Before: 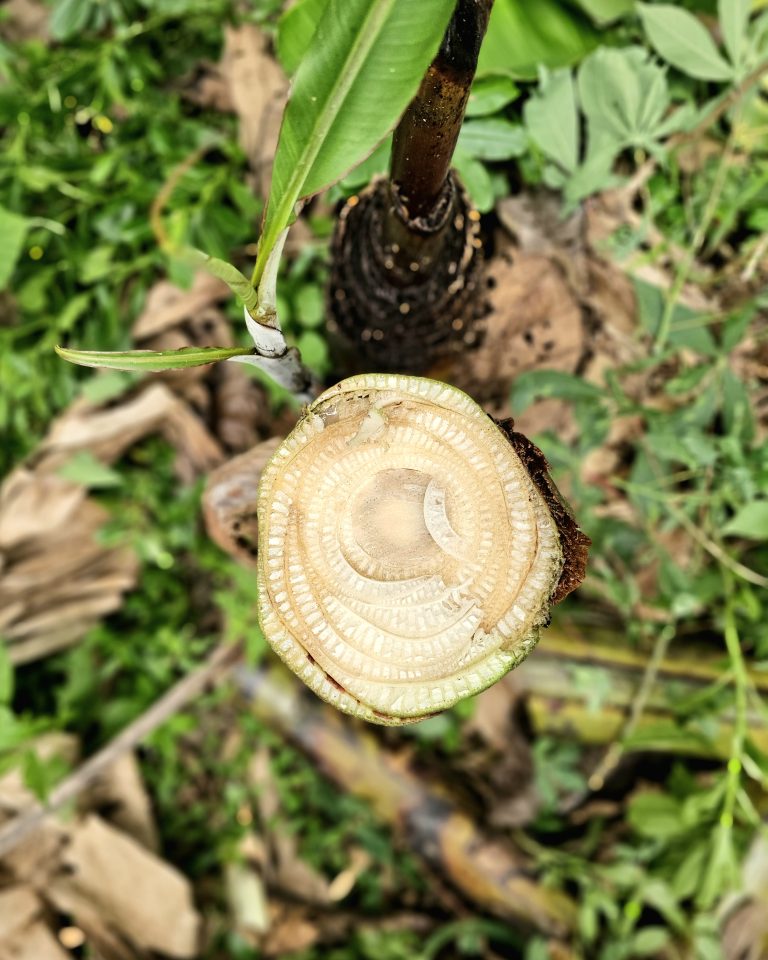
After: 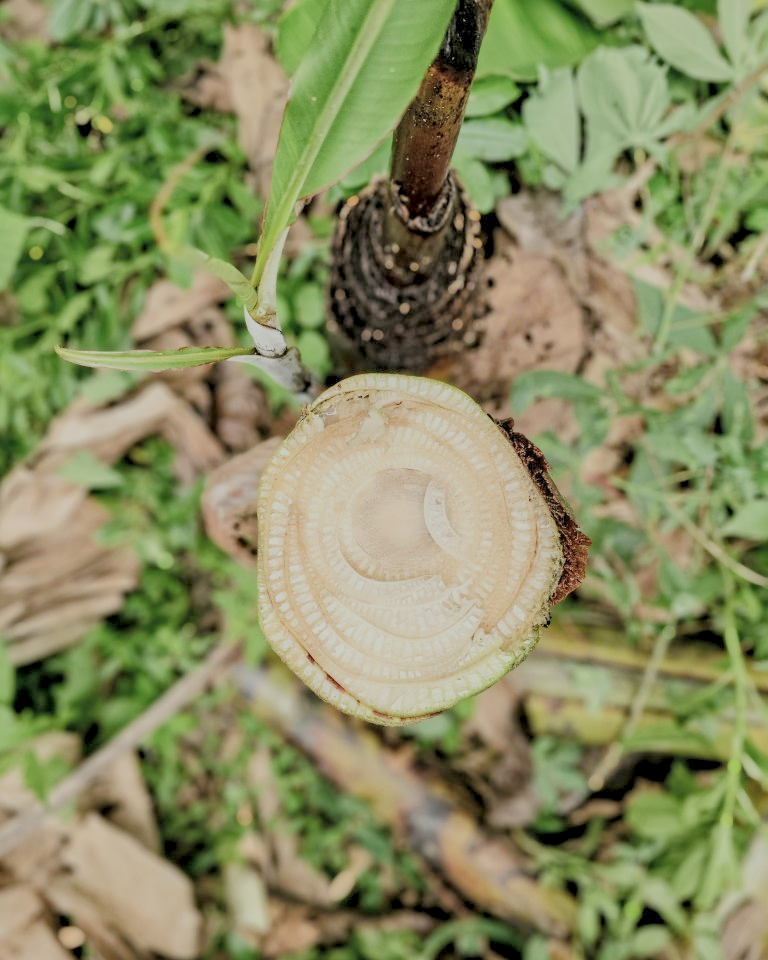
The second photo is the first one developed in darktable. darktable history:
local contrast: detail 130%
filmic rgb: black relative exposure -7.99 EV, white relative exposure 8 EV, target black luminance 0%, hardness 2.51, latitude 76.42%, contrast 0.567, shadows ↔ highlights balance 0.009%
exposure: black level correction 0, exposure 1.199 EV, compensate highlight preservation false
